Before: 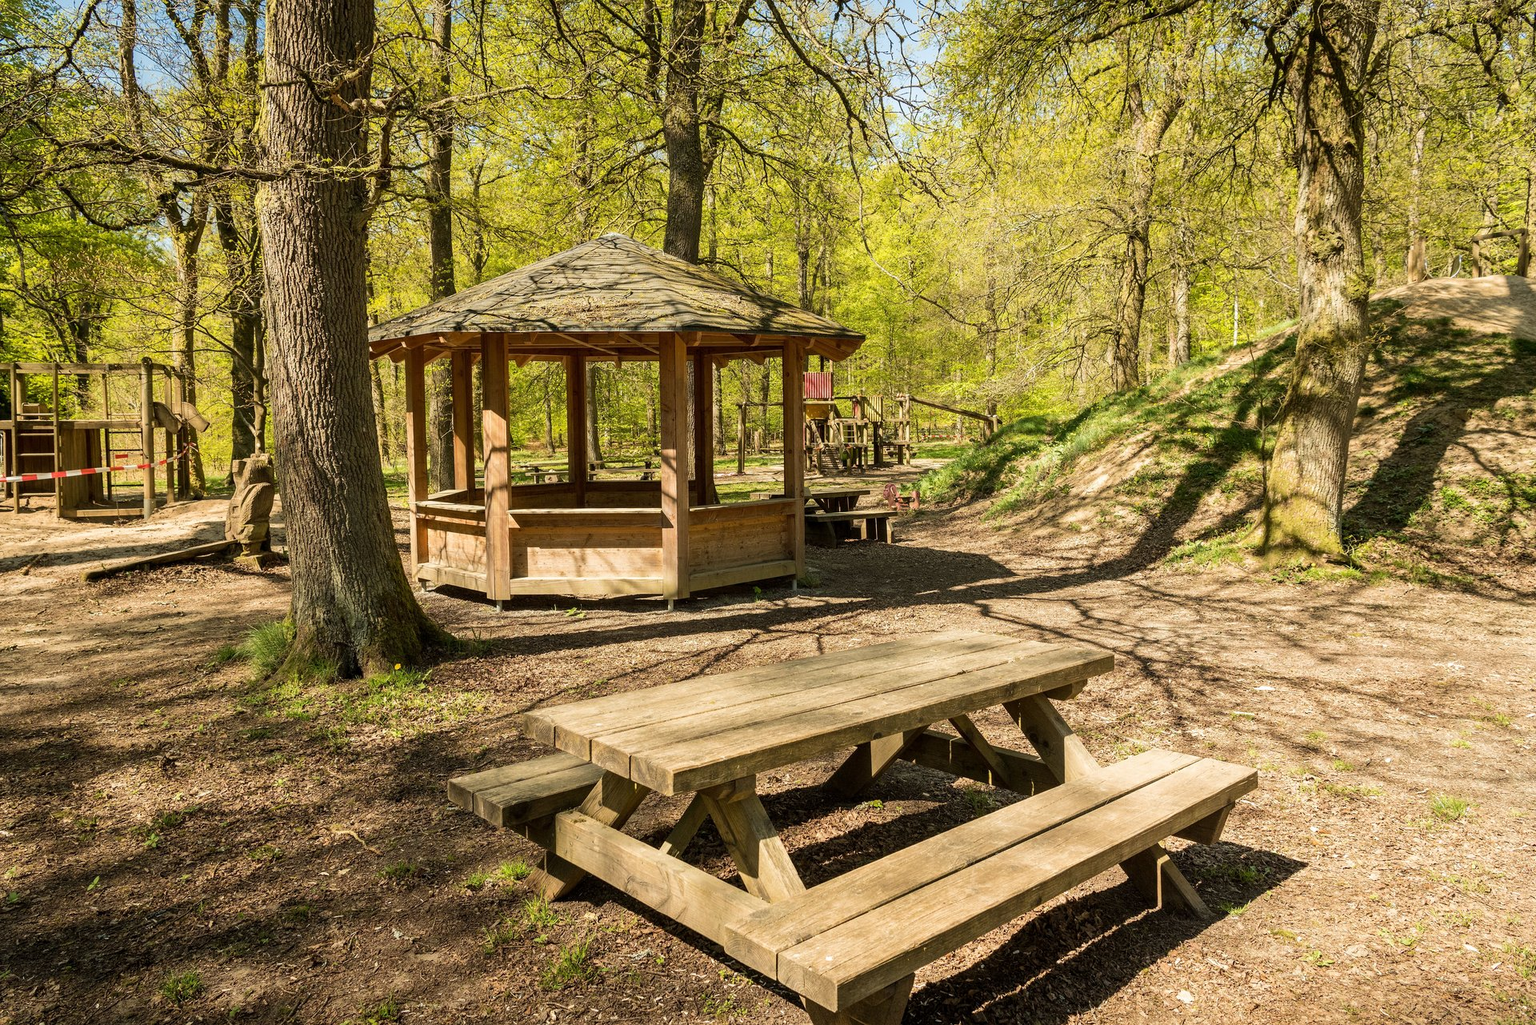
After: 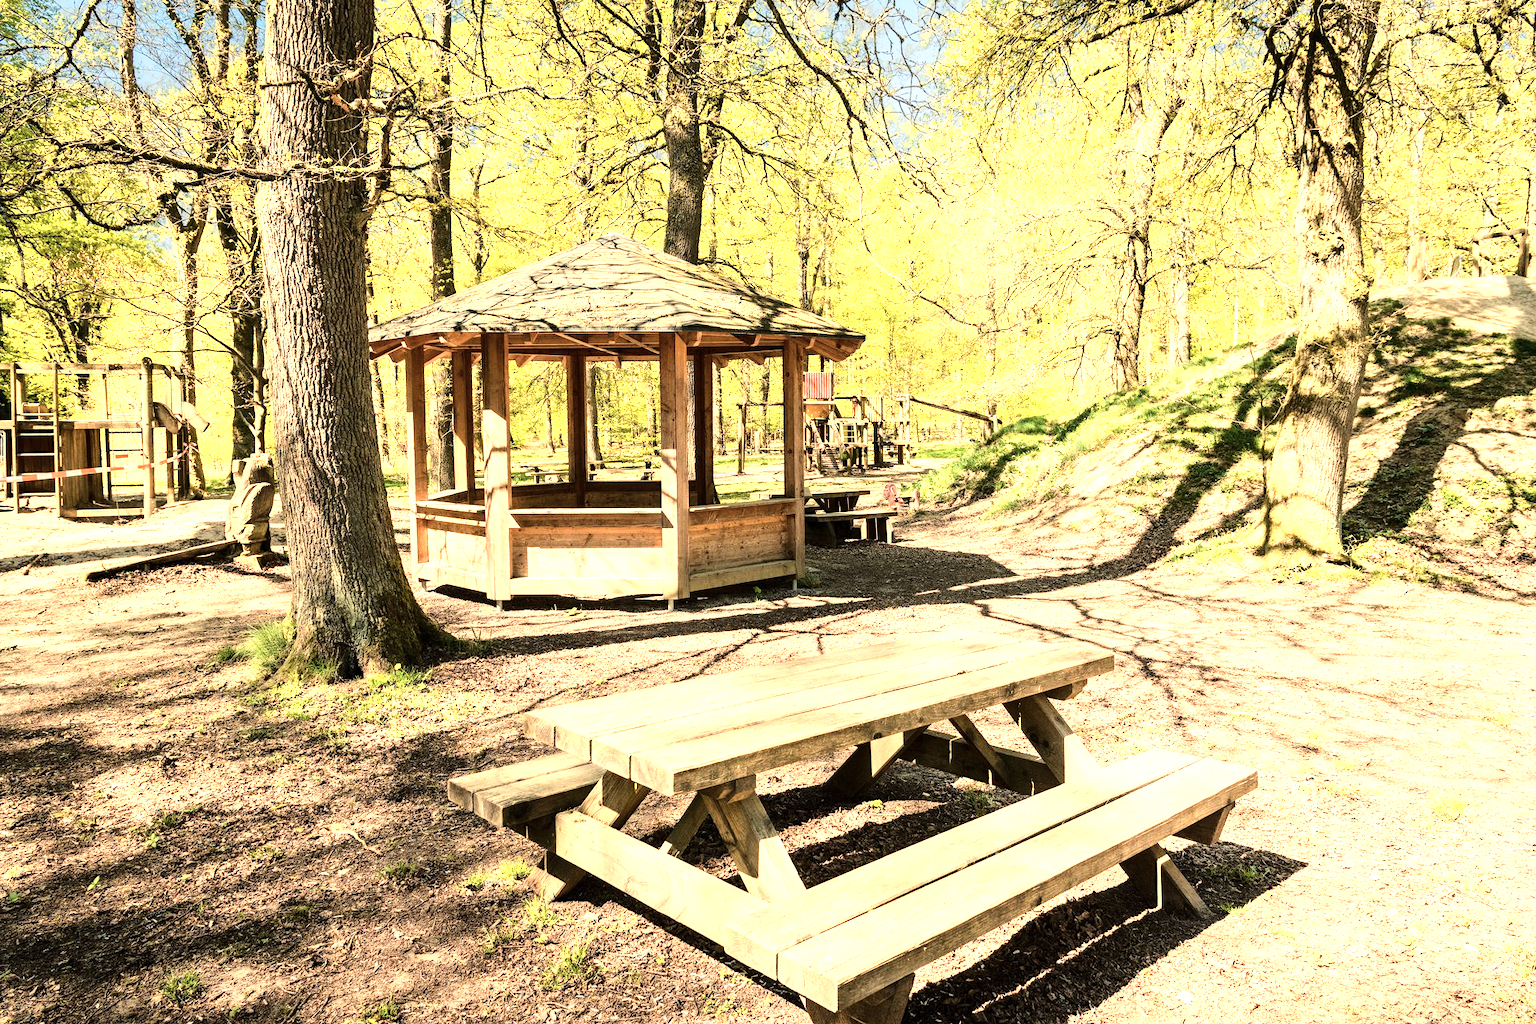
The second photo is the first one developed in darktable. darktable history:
tone equalizer: -7 EV 0.155 EV, -6 EV 0.582 EV, -5 EV 1.16 EV, -4 EV 1.3 EV, -3 EV 1.12 EV, -2 EV 0.6 EV, -1 EV 0.151 EV, edges refinement/feathering 500, mask exposure compensation -1.57 EV, preserve details no
color zones: curves: ch0 [(0.018, 0.548) (0.224, 0.64) (0.425, 0.447) (0.675, 0.575) (0.732, 0.579)]; ch1 [(0.066, 0.487) (0.25, 0.5) (0.404, 0.43) (0.75, 0.421) (0.956, 0.421)]; ch2 [(0.044, 0.561) (0.215, 0.465) (0.399, 0.544) (0.465, 0.548) (0.614, 0.447) (0.724, 0.43) (0.882, 0.623) (0.956, 0.632)]
